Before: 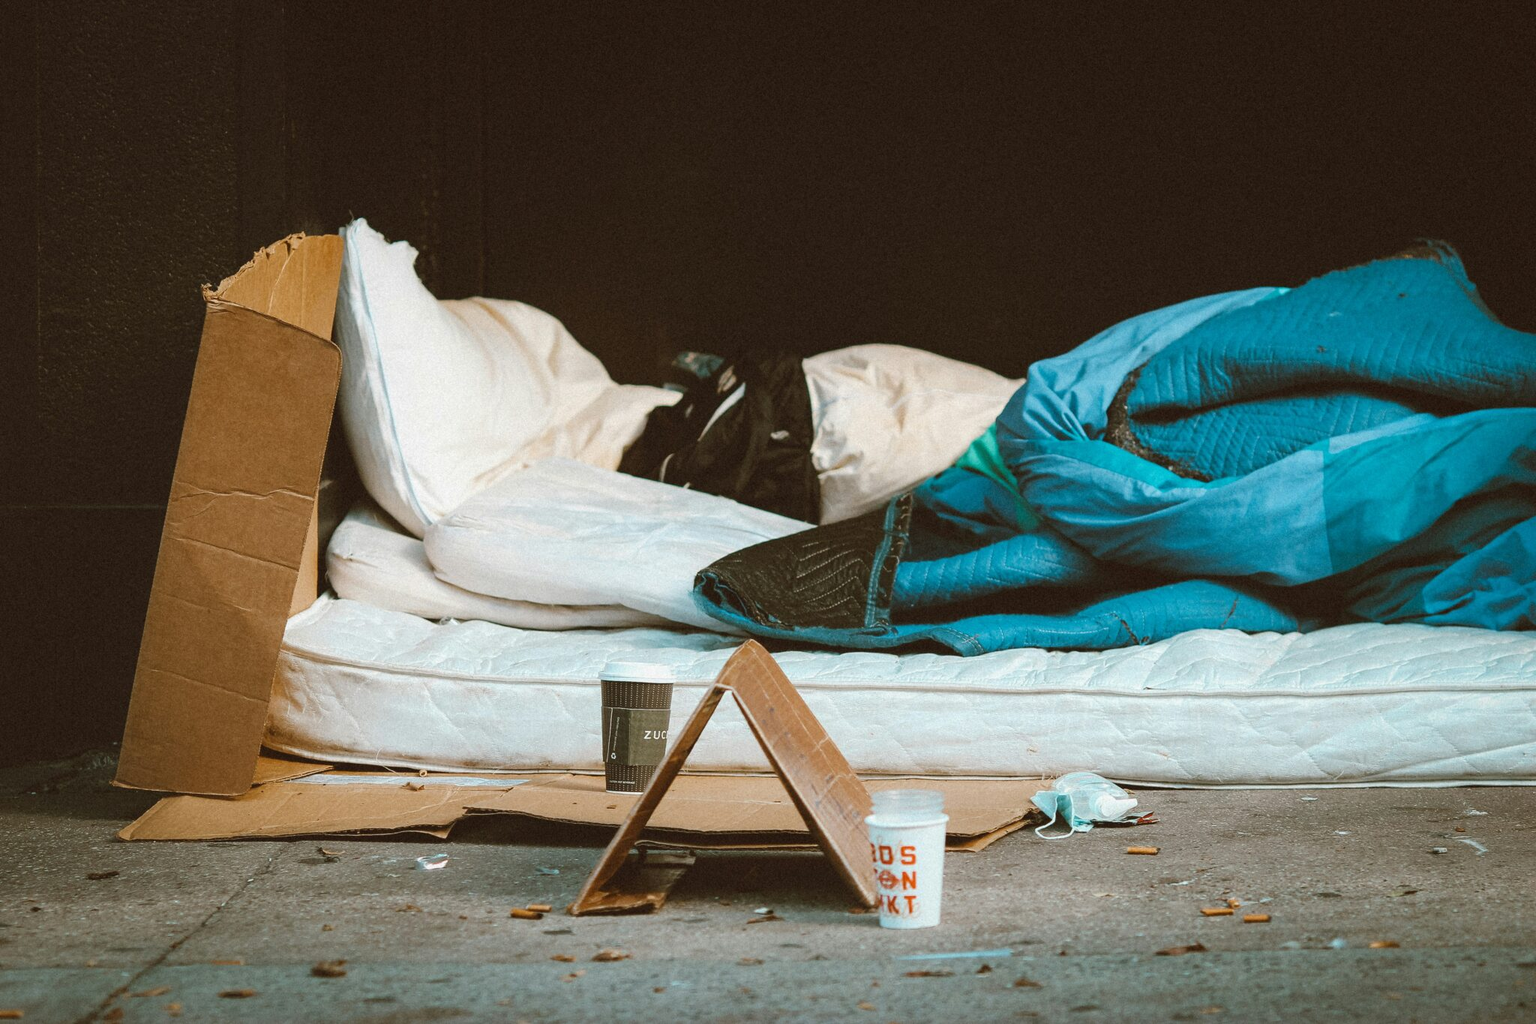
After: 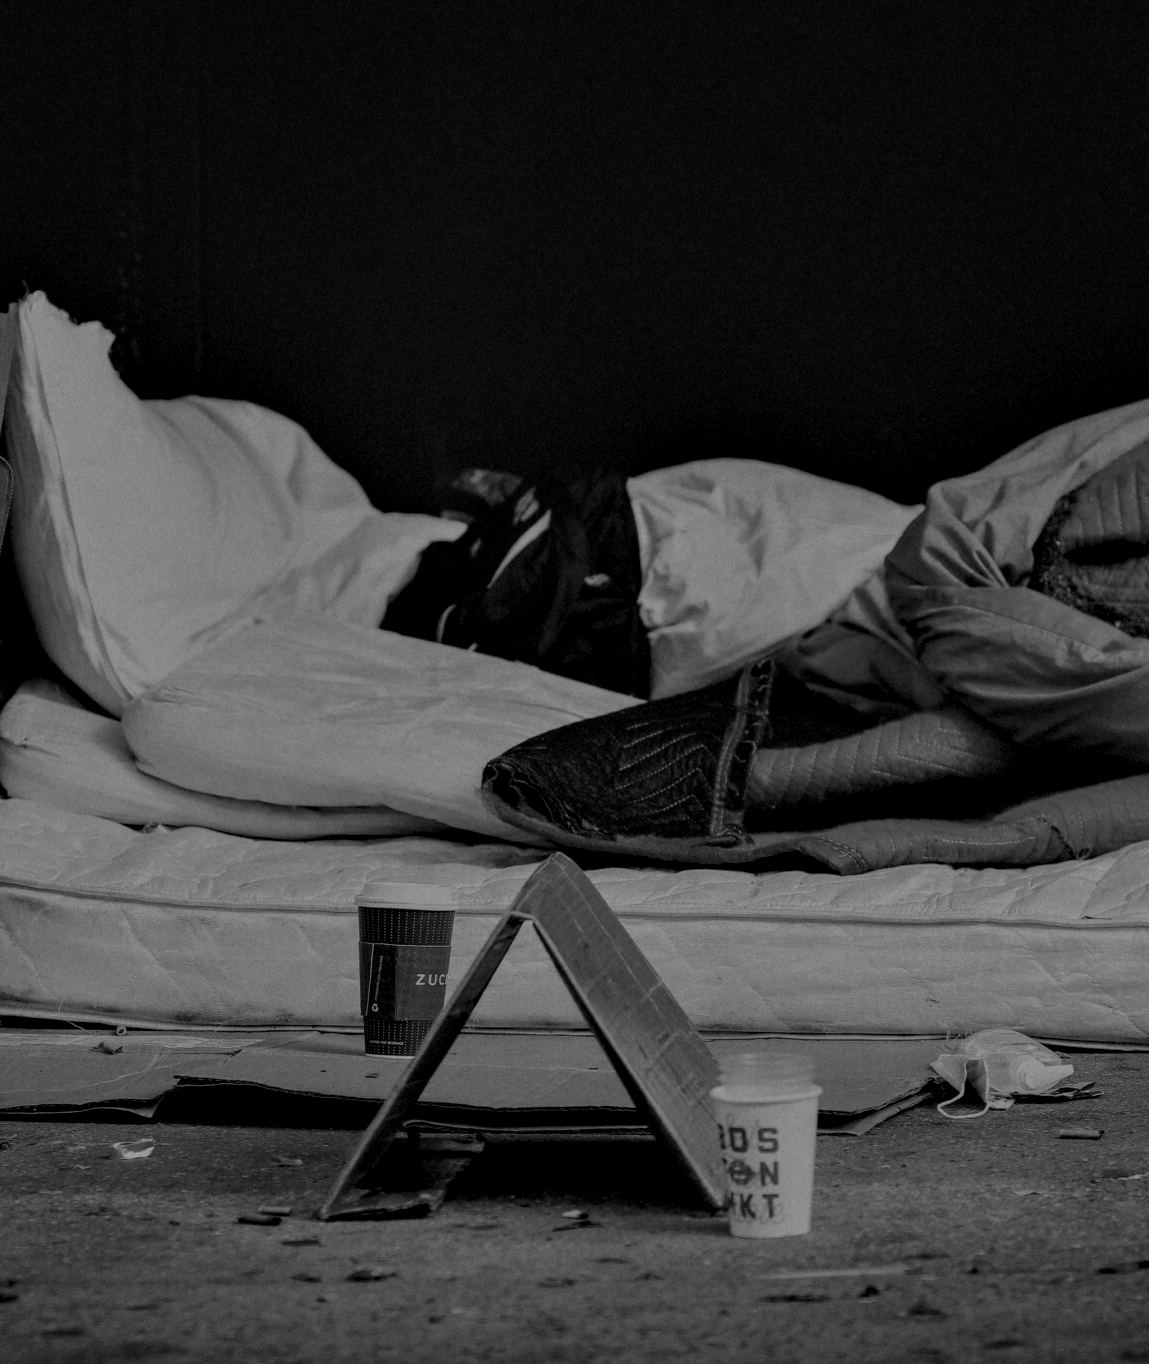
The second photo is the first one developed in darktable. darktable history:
crop: left 21.674%, right 22.086%
exposure: exposure -2.002 EV, compensate highlight preservation false
color balance rgb: perceptual saturation grading › global saturation 10%, global vibrance 10%
local contrast: on, module defaults
monochrome: a -6.99, b 35.61, size 1.4
contrast equalizer: octaves 7, y [[0.528, 0.548, 0.563, 0.562, 0.546, 0.526], [0.55 ×6], [0 ×6], [0 ×6], [0 ×6]]
